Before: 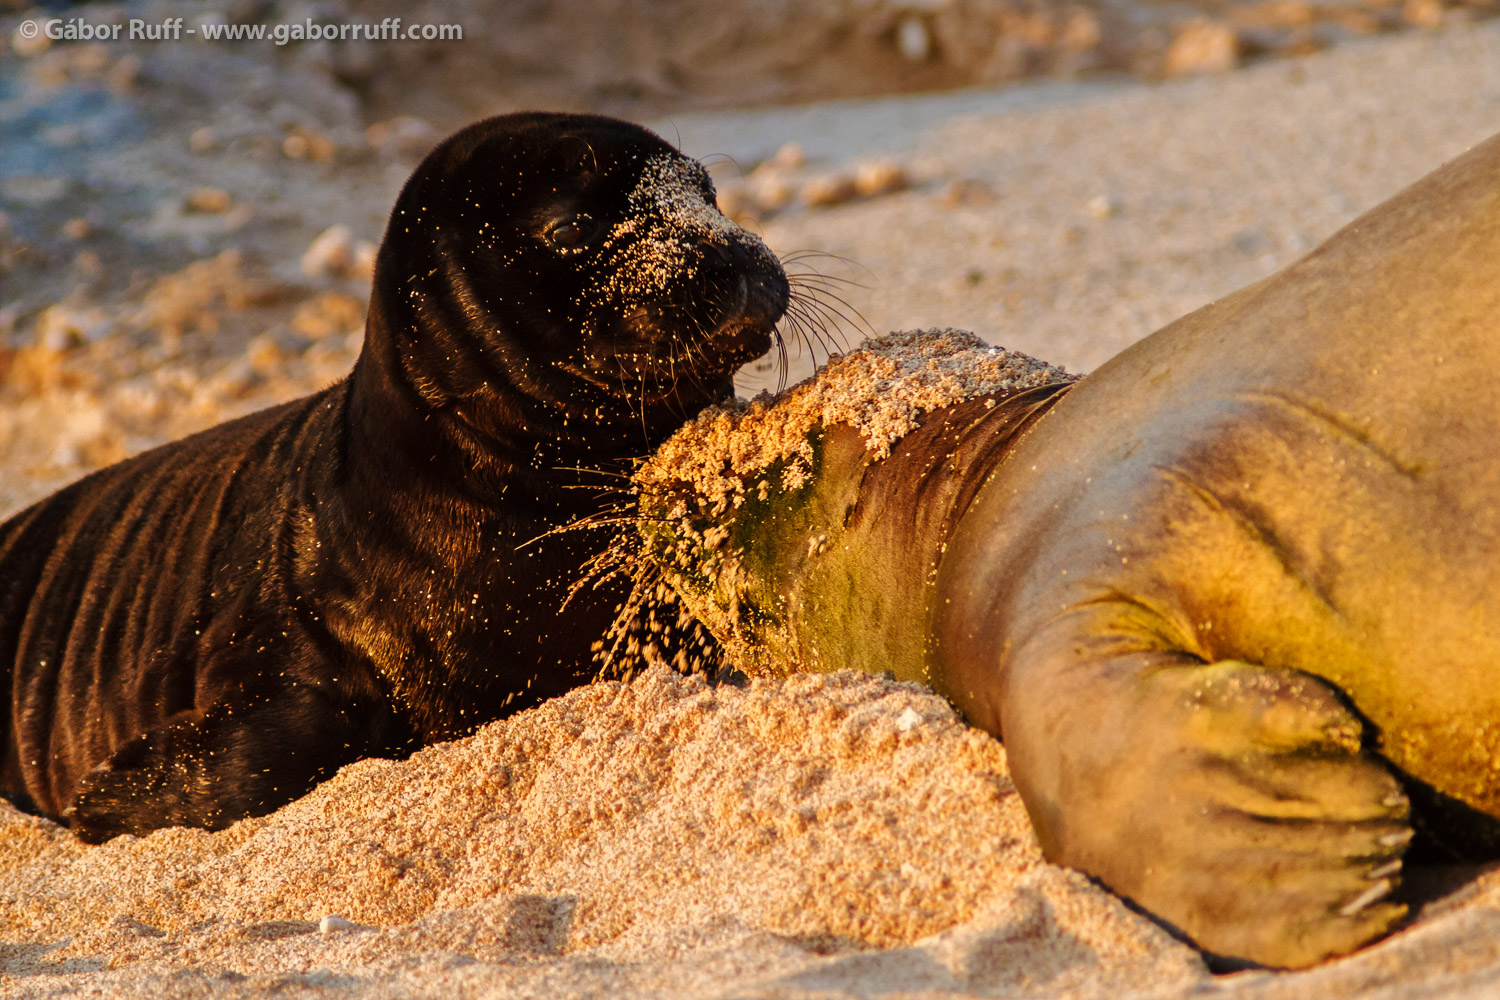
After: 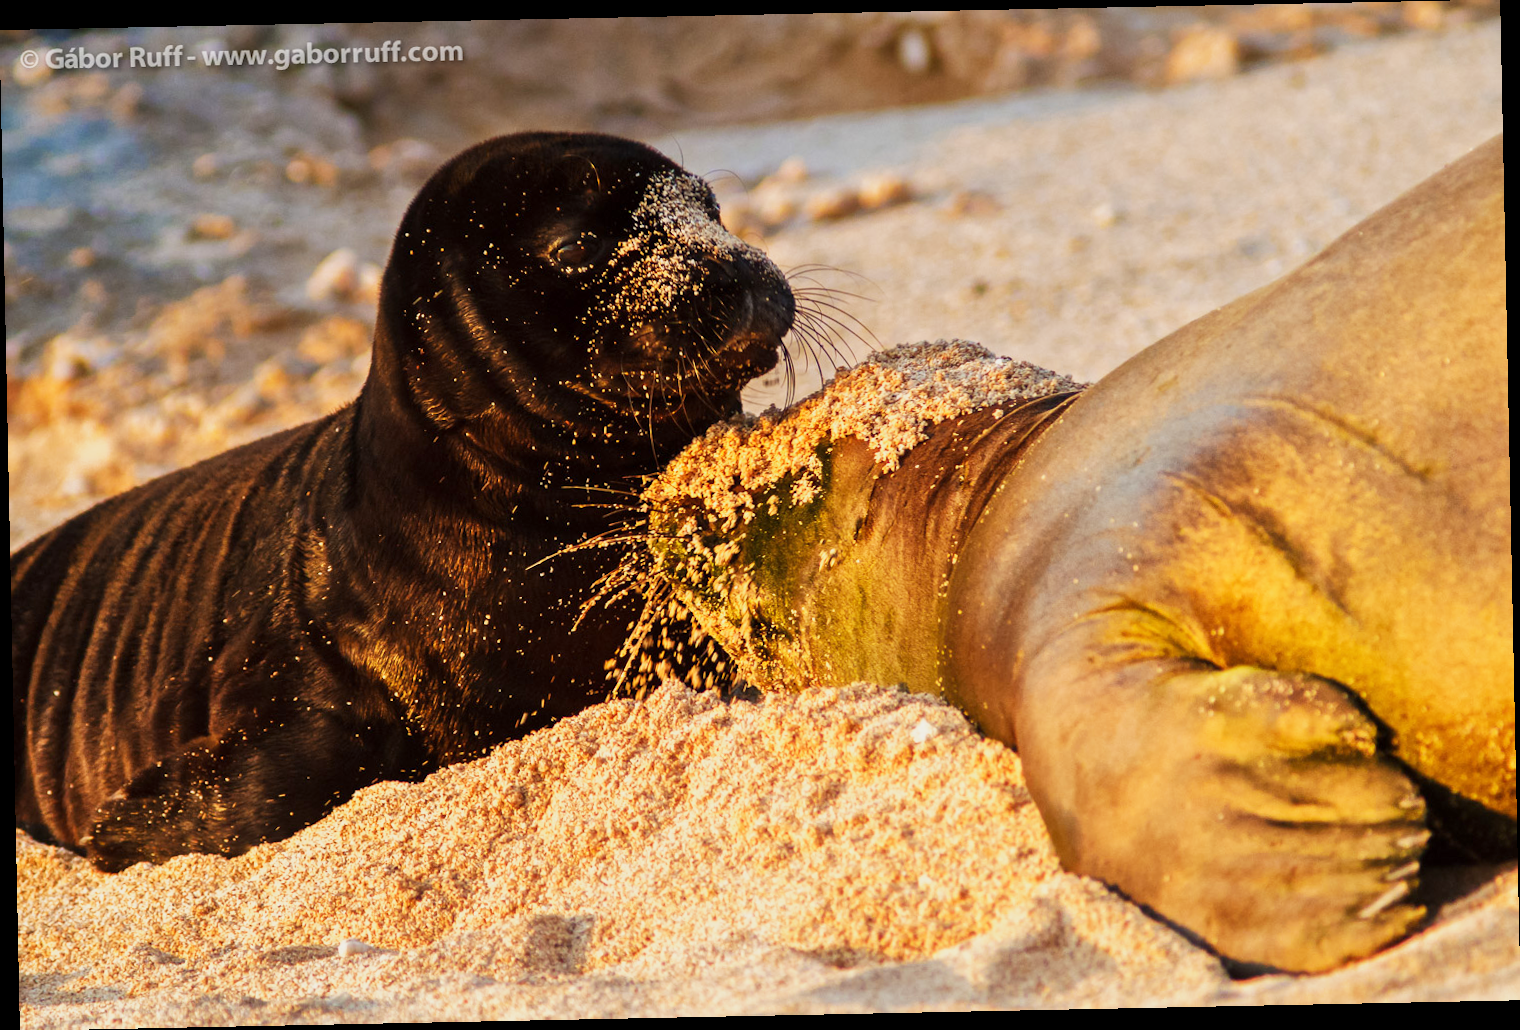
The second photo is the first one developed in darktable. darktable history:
rotate and perspective: rotation -1.17°, automatic cropping off
base curve: curves: ch0 [(0, 0) (0.088, 0.125) (0.176, 0.251) (0.354, 0.501) (0.613, 0.749) (1, 0.877)], preserve colors none
